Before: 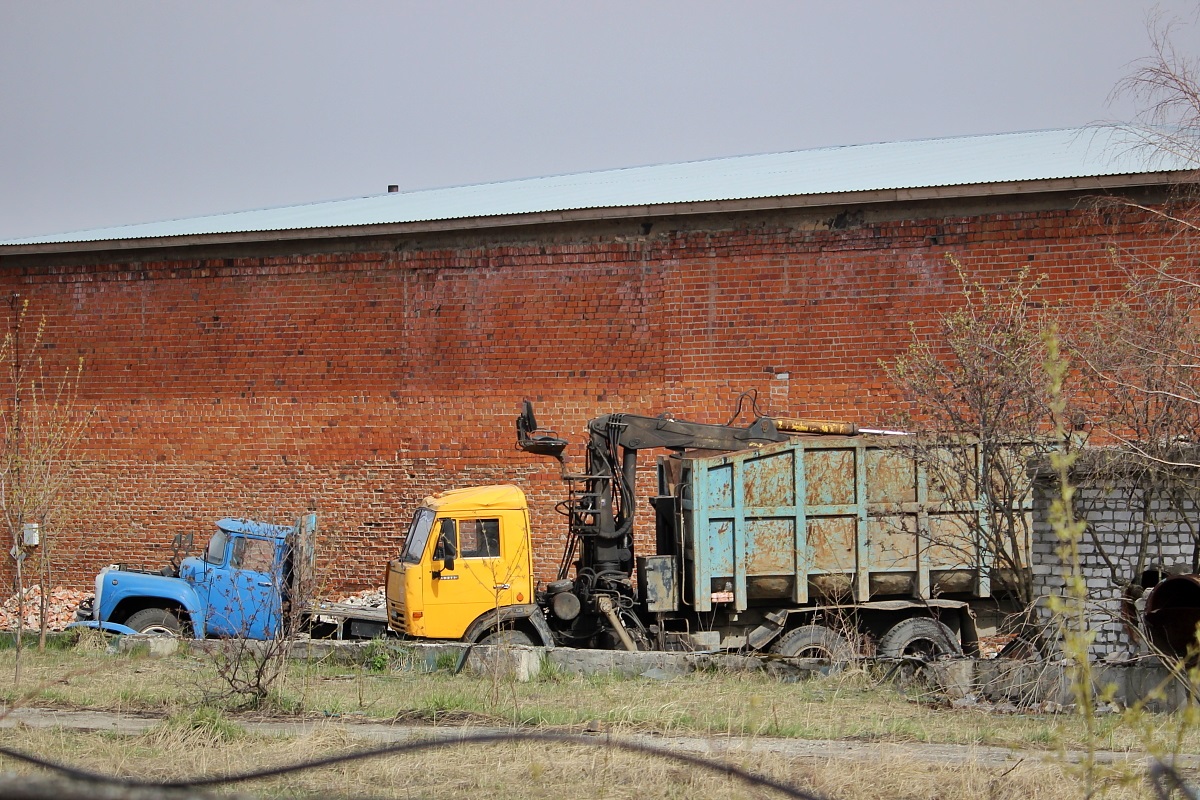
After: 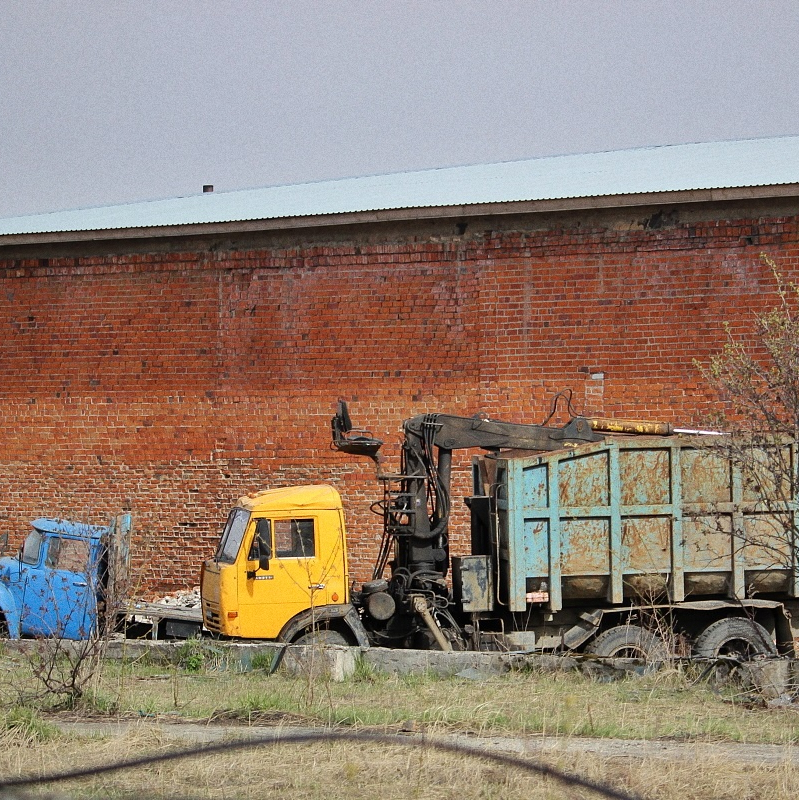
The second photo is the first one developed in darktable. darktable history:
crop: left 15.419%, right 17.914%
grain: coarseness 0.09 ISO
